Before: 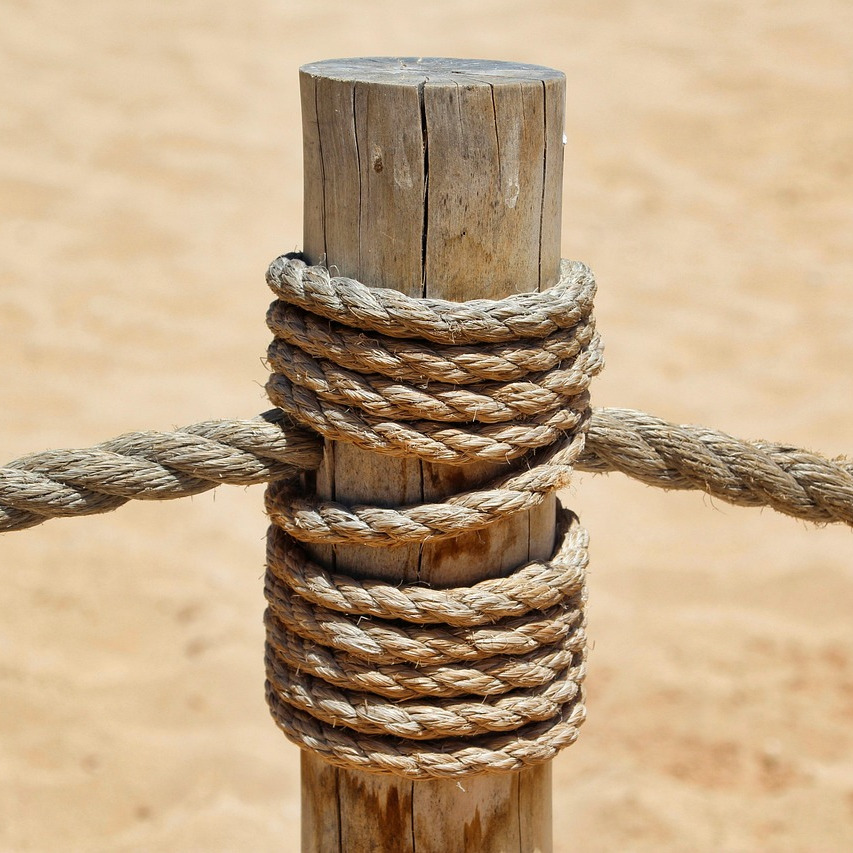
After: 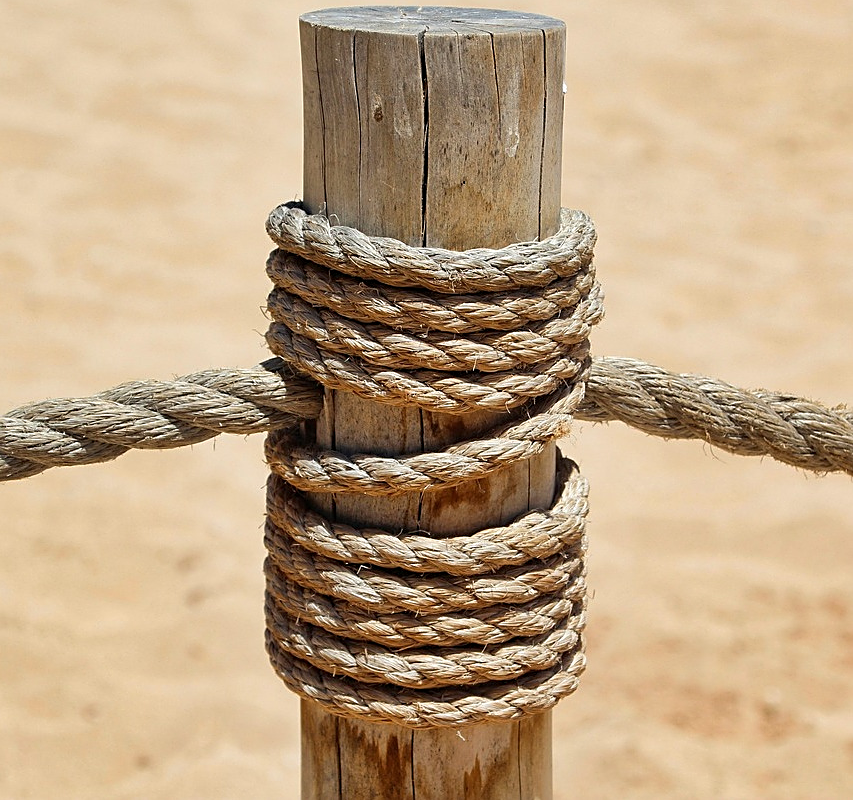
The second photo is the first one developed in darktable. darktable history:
crop and rotate: top 6.179%
sharpen: on, module defaults
